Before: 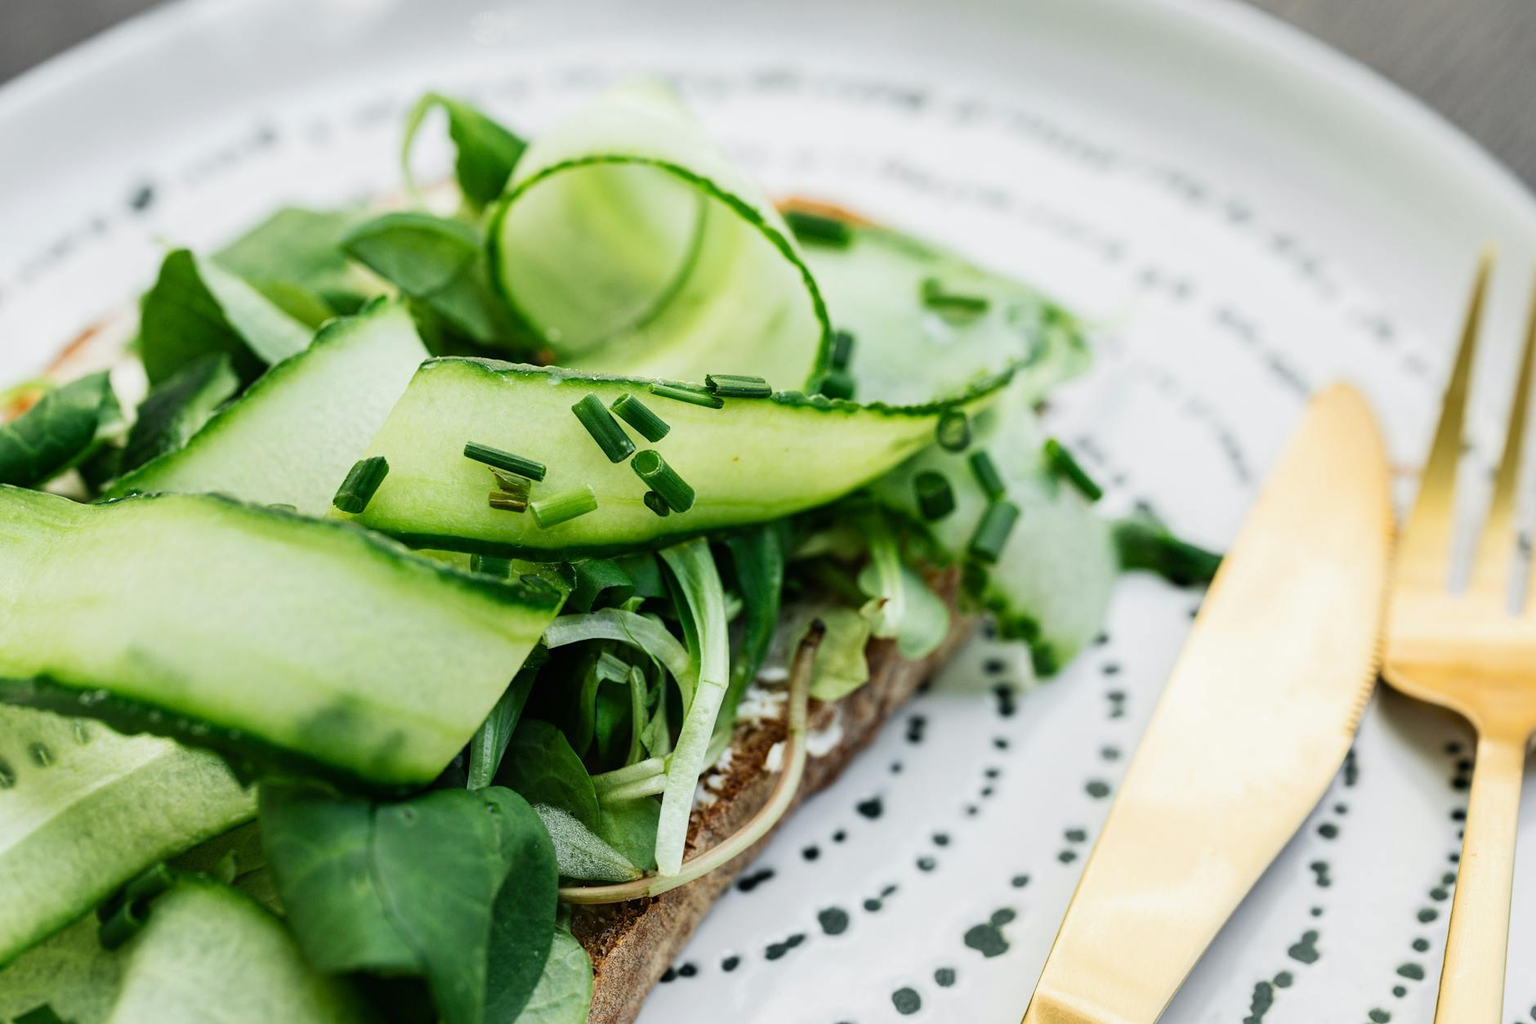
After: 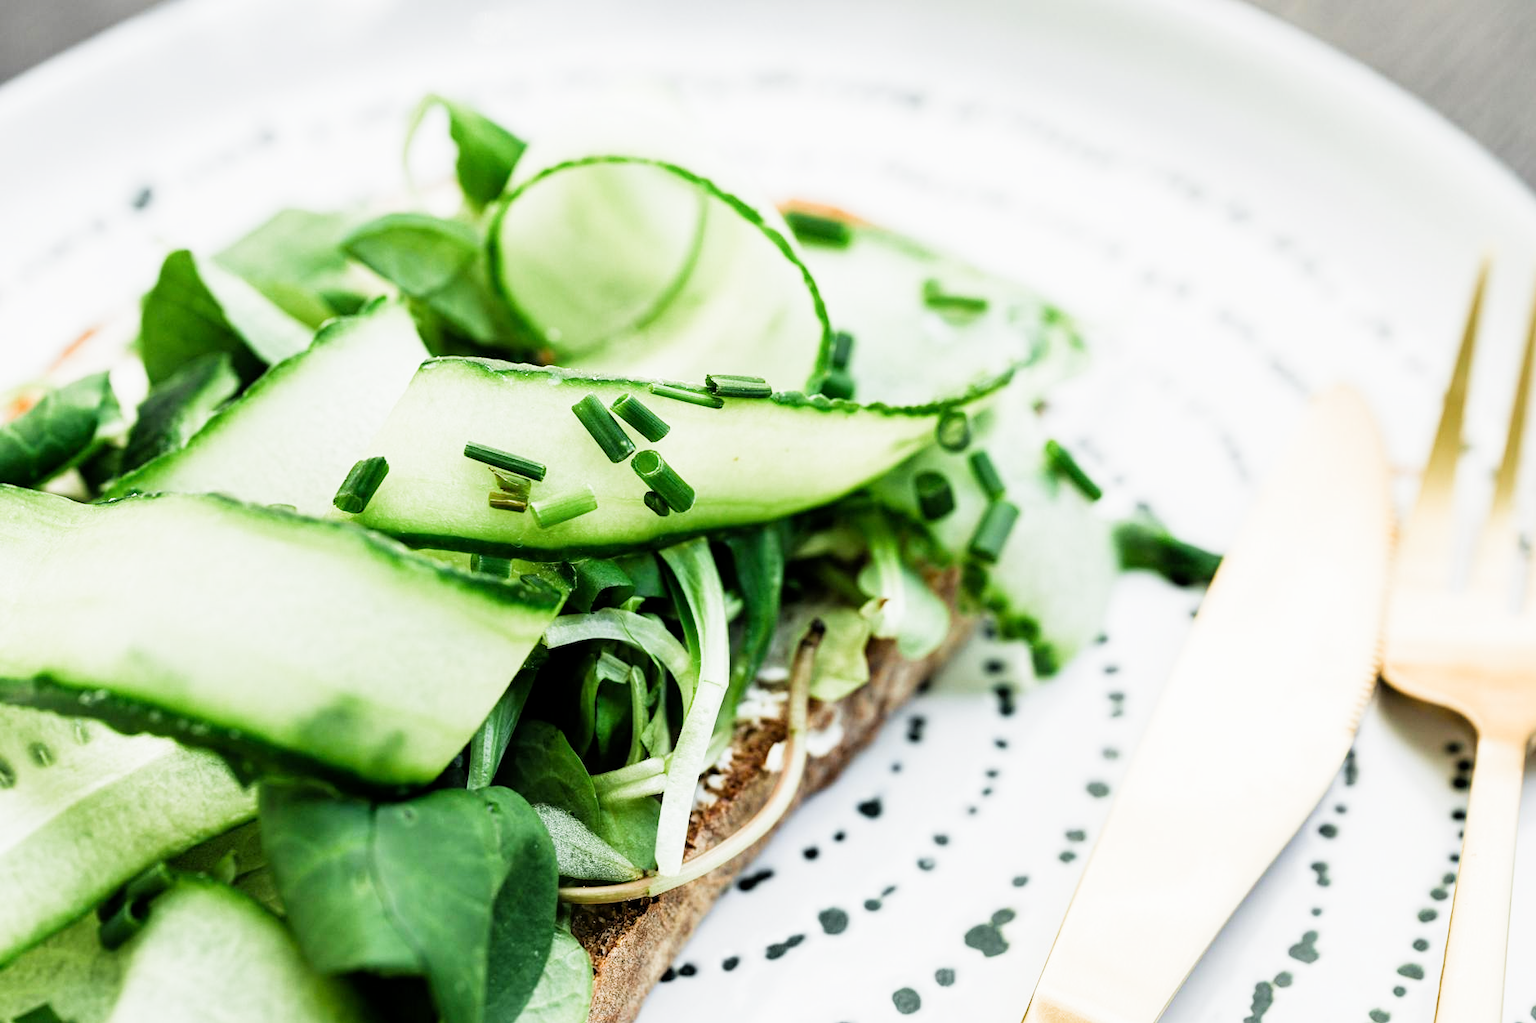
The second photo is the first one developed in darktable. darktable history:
filmic rgb: middle gray luminance 9.46%, black relative exposure -10.53 EV, white relative exposure 3.45 EV, target black luminance 0%, hardness 5.95, latitude 59.52%, contrast 1.088, highlights saturation mix 5.02%, shadows ↔ highlights balance 28.57%, add noise in highlights 0.001, preserve chrominance luminance Y, color science v3 (2019), use custom middle-gray values true, contrast in highlights soft
